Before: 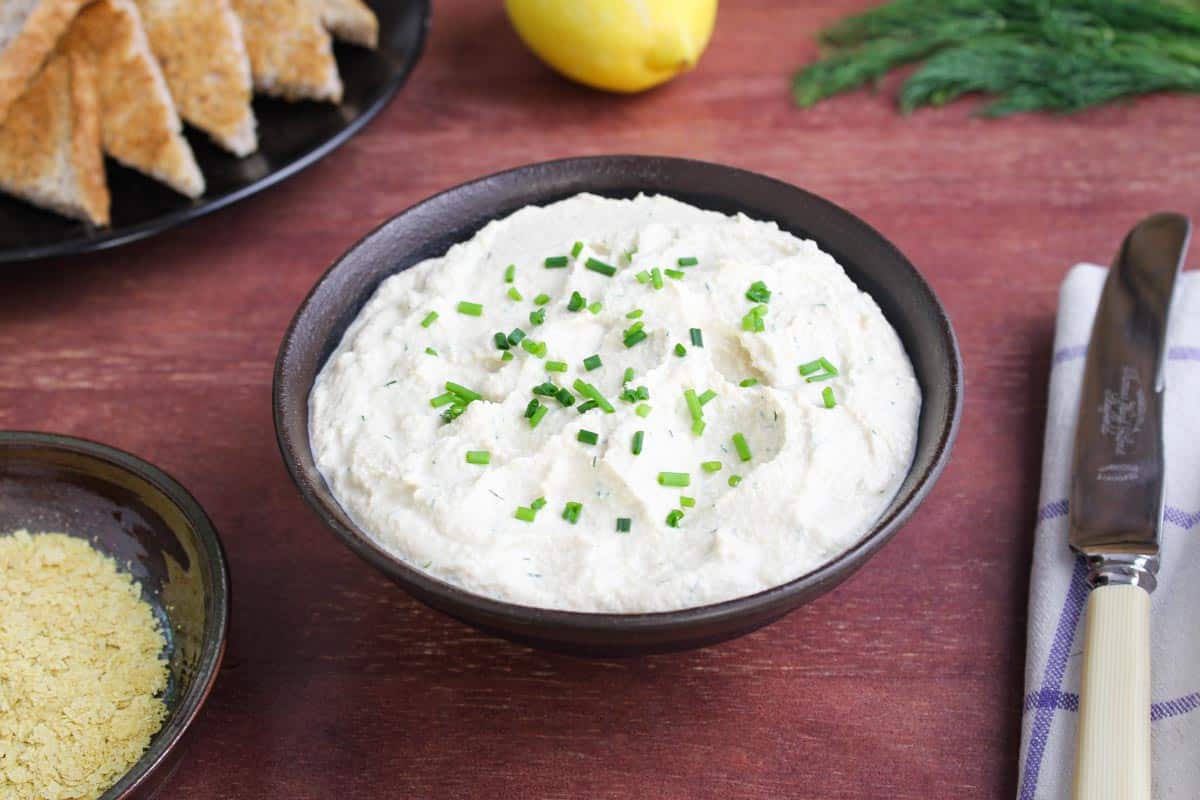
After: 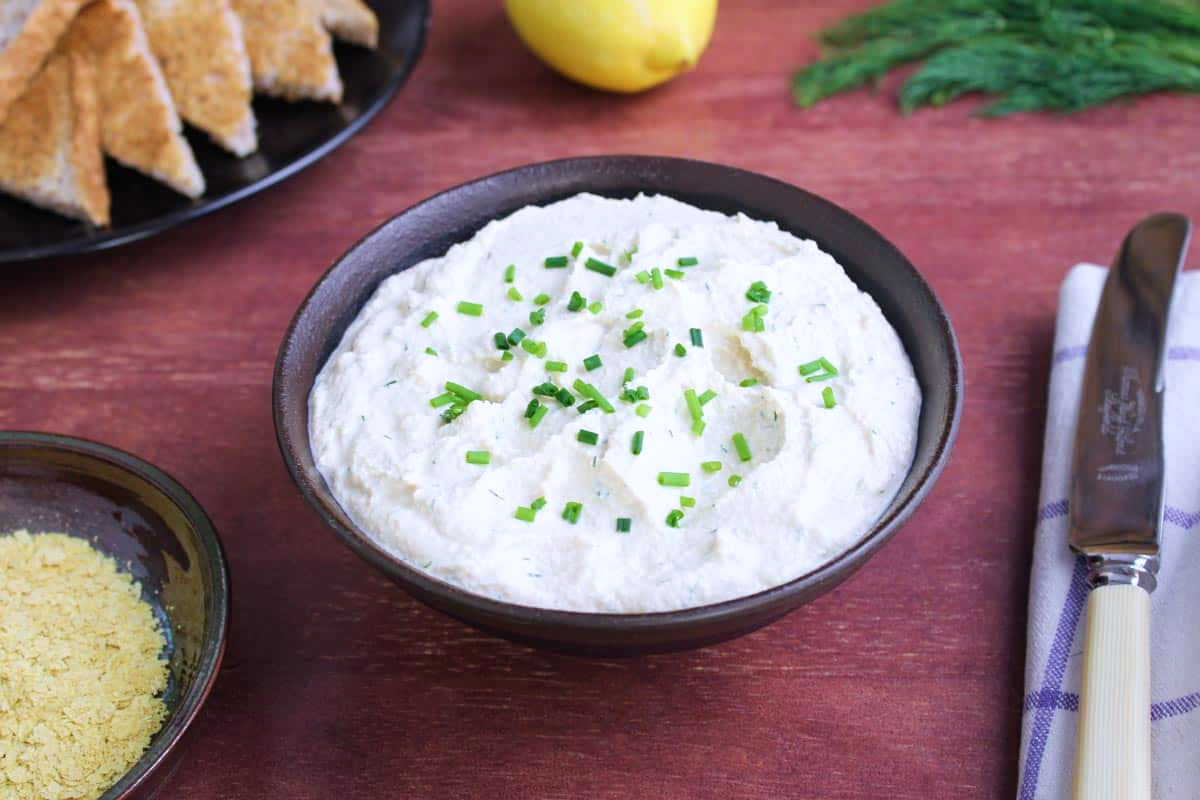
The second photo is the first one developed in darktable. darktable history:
color calibration: illuminant as shot in camera, x 0.358, y 0.373, temperature 4628.91 K
velvia: on, module defaults
